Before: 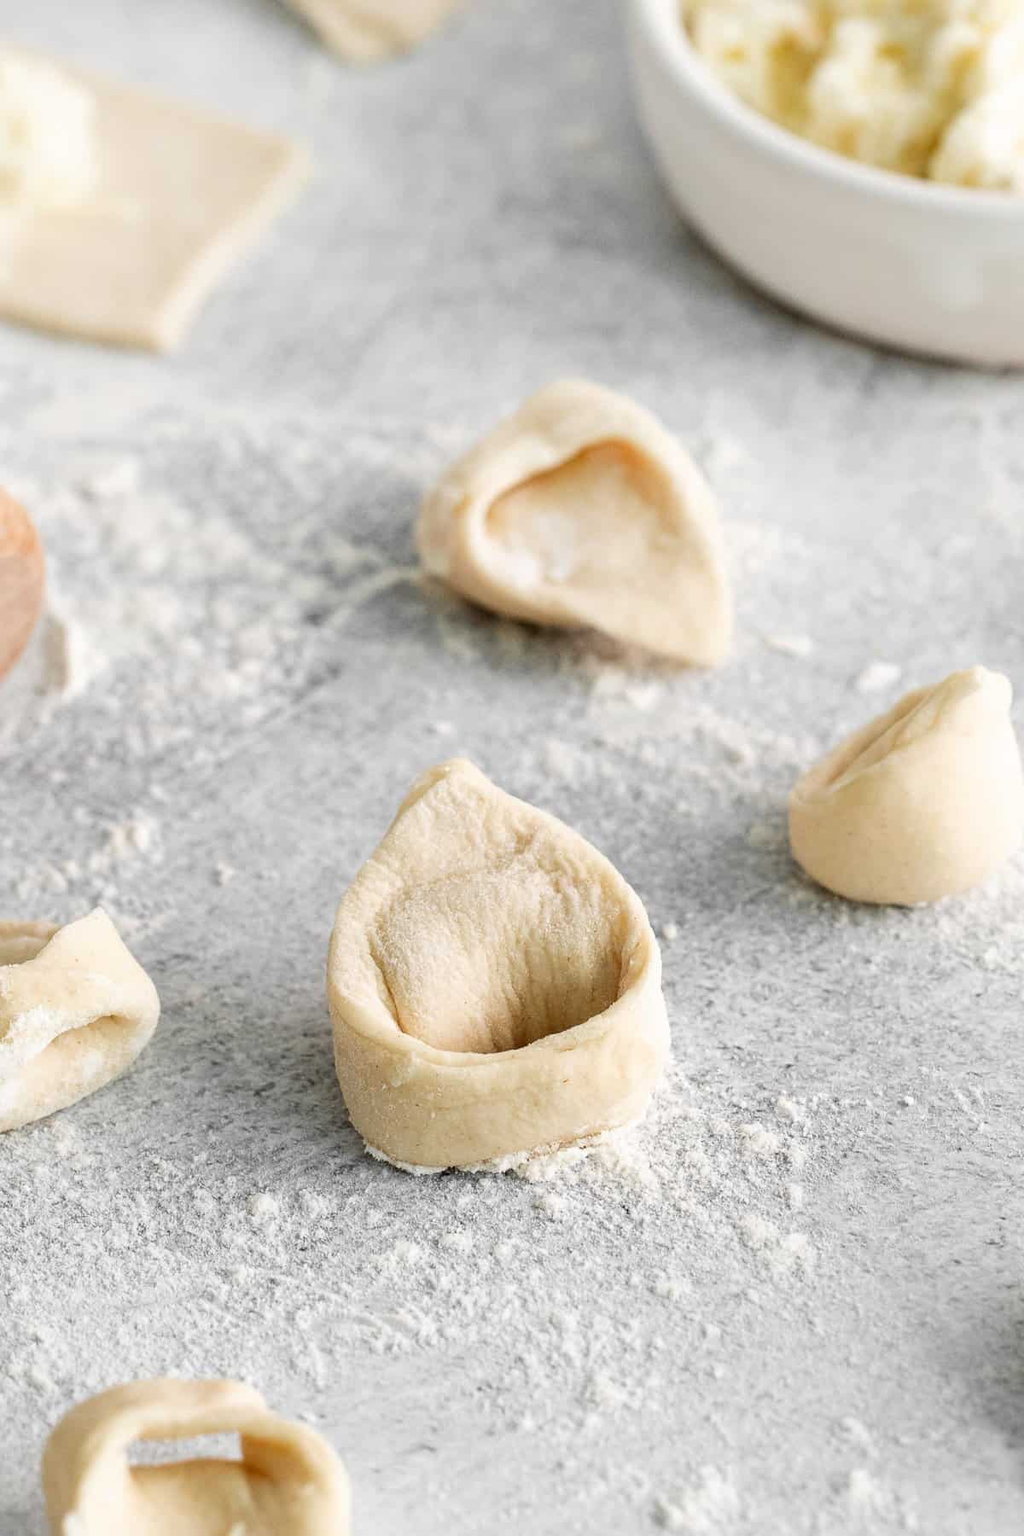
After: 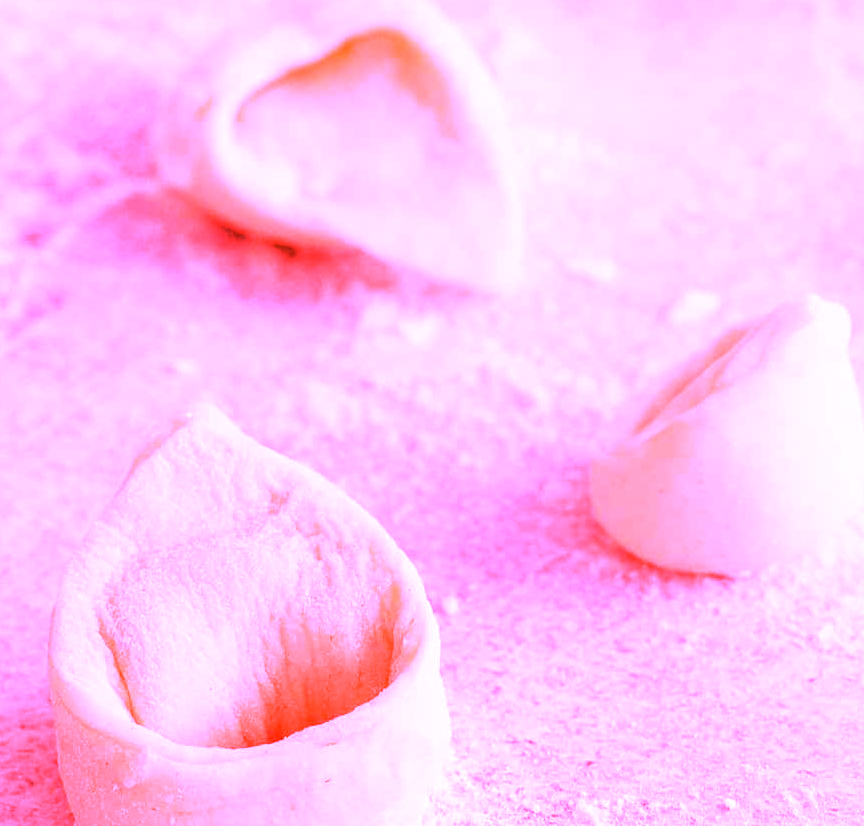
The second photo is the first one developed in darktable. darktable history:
crop and rotate: left 27.938%, top 27.046%, bottom 27.046%
white balance: red 4.26, blue 1.802
